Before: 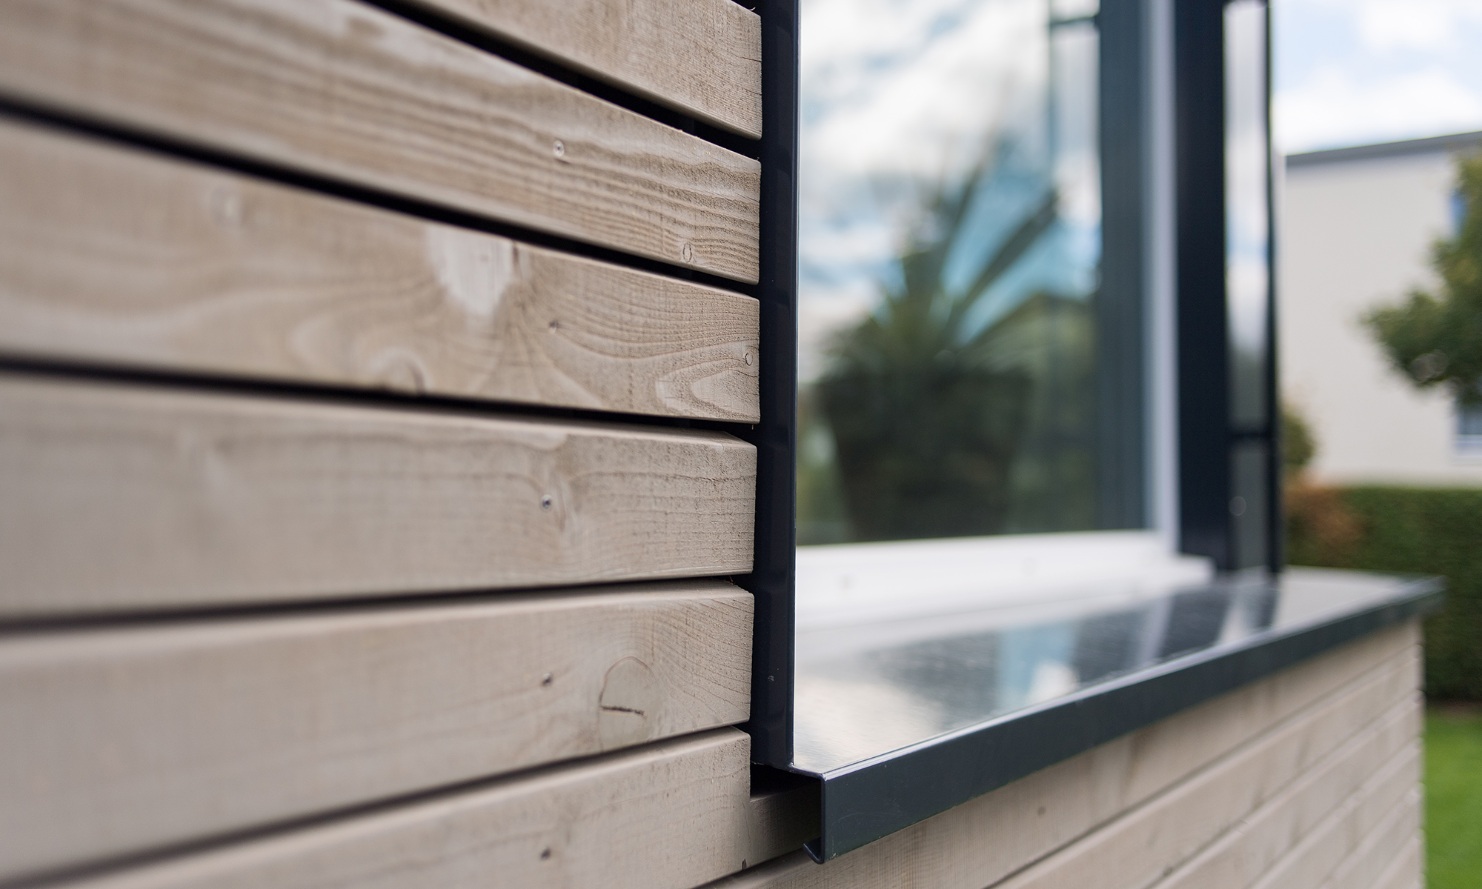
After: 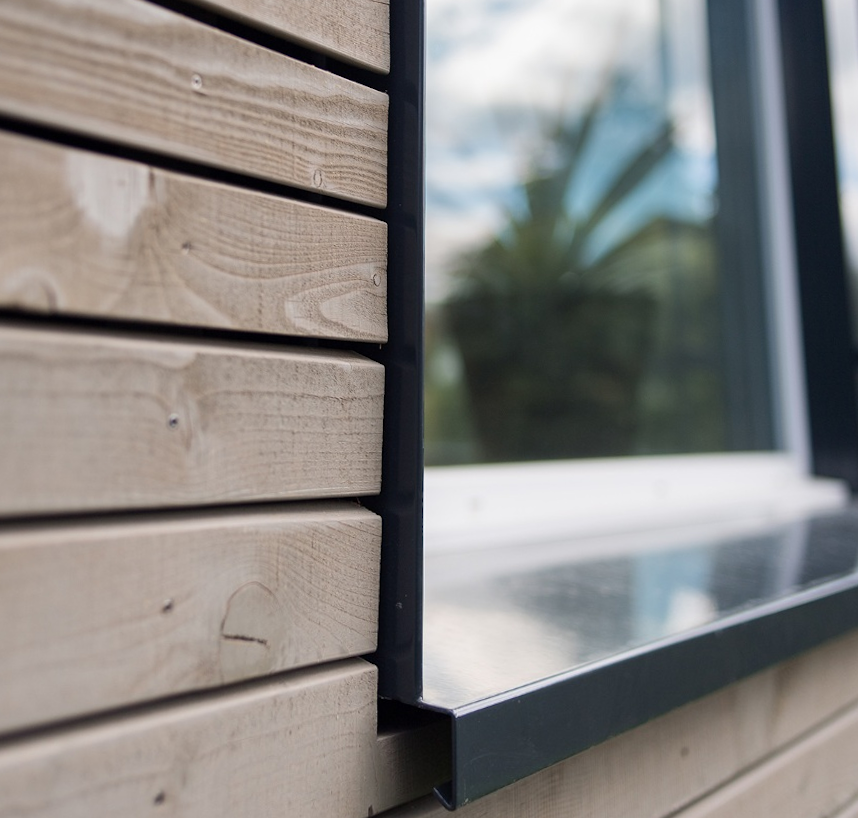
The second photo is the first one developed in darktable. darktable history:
rotate and perspective: rotation 0.215°, lens shift (vertical) -0.139, crop left 0.069, crop right 0.939, crop top 0.002, crop bottom 0.996
crop and rotate: left 22.918%, top 5.629%, right 14.711%, bottom 2.247%
